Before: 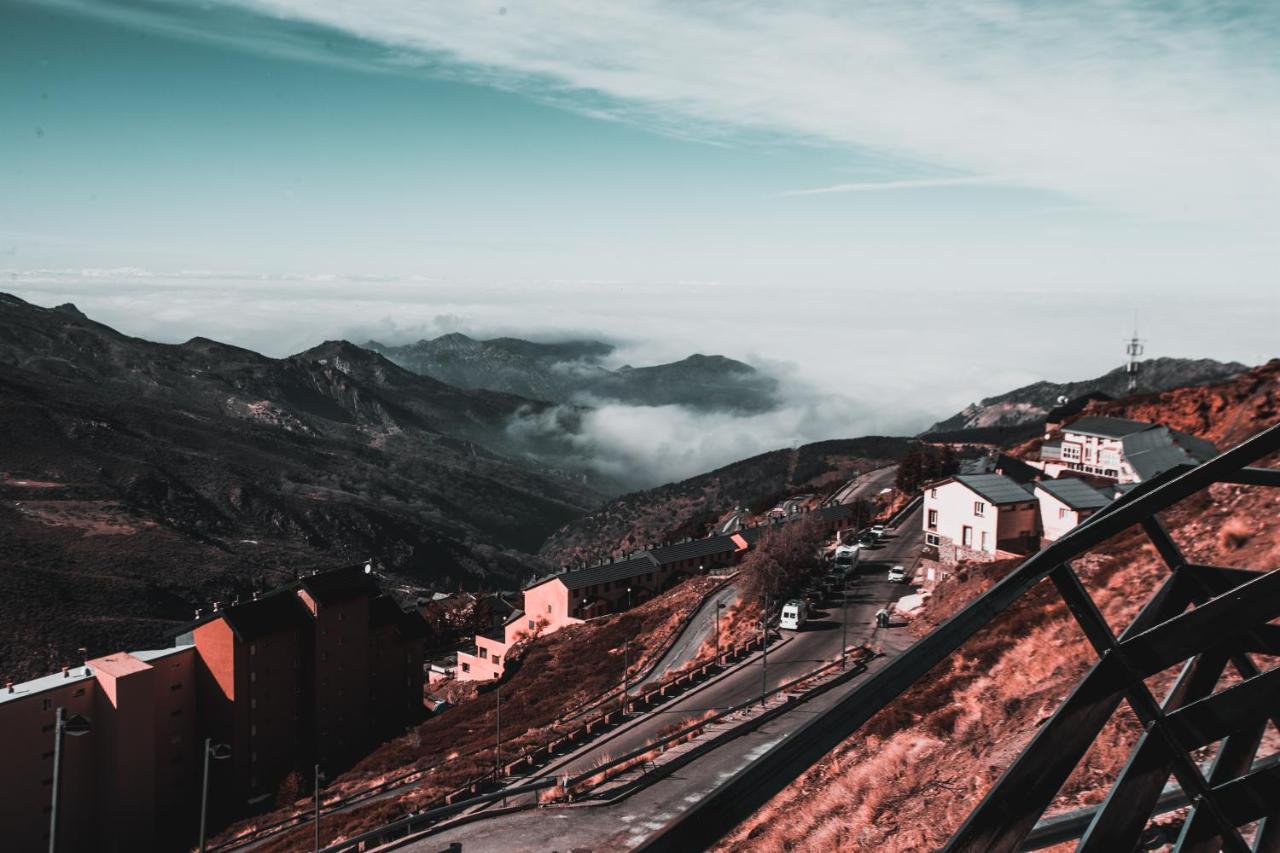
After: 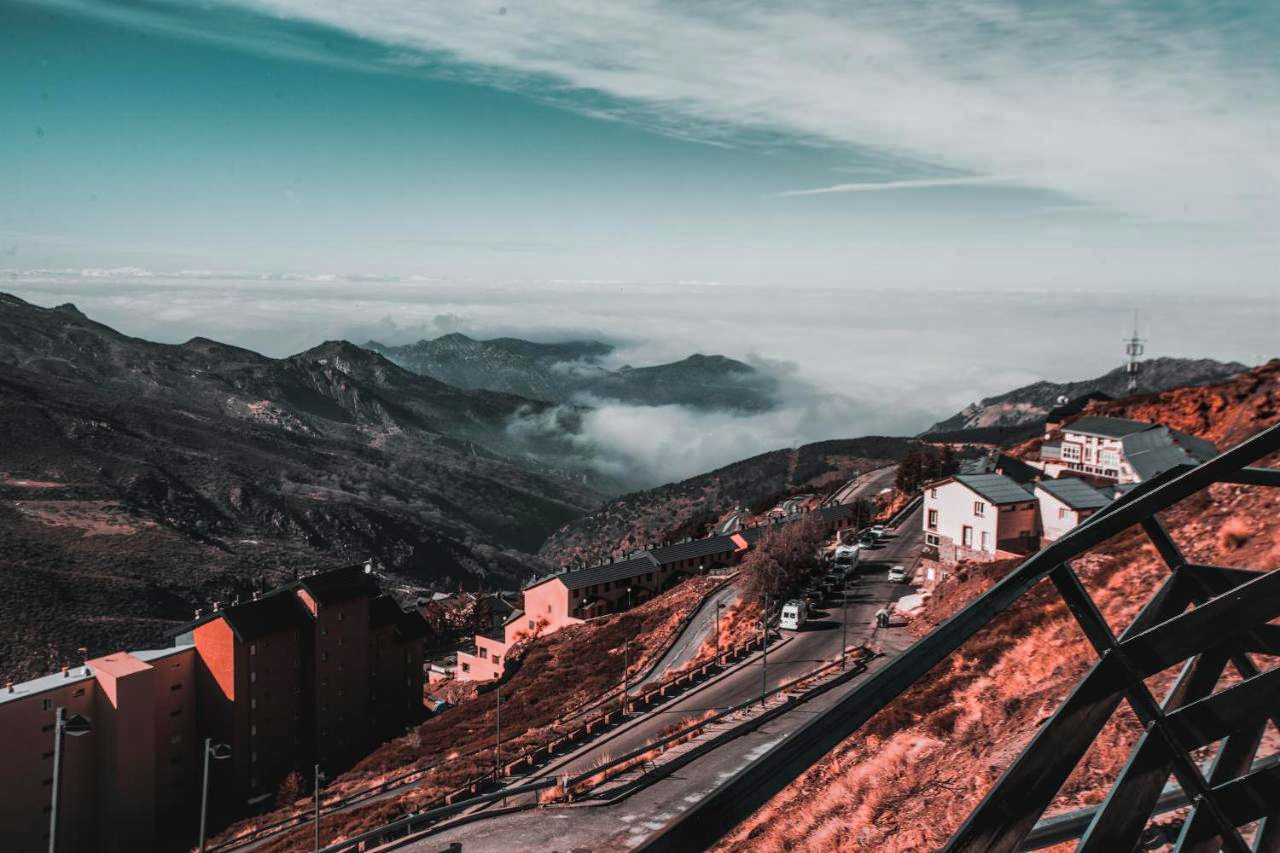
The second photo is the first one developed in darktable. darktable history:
local contrast: on, module defaults
color balance rgb: linear chroma grading › global chroma 13.224%, perceptual saturation grading › global saturation 9.629%, contrast 4.964%
shadows and highlights: shadows 40.02, highlights -59.87, highlights color adjustment 0.862%
